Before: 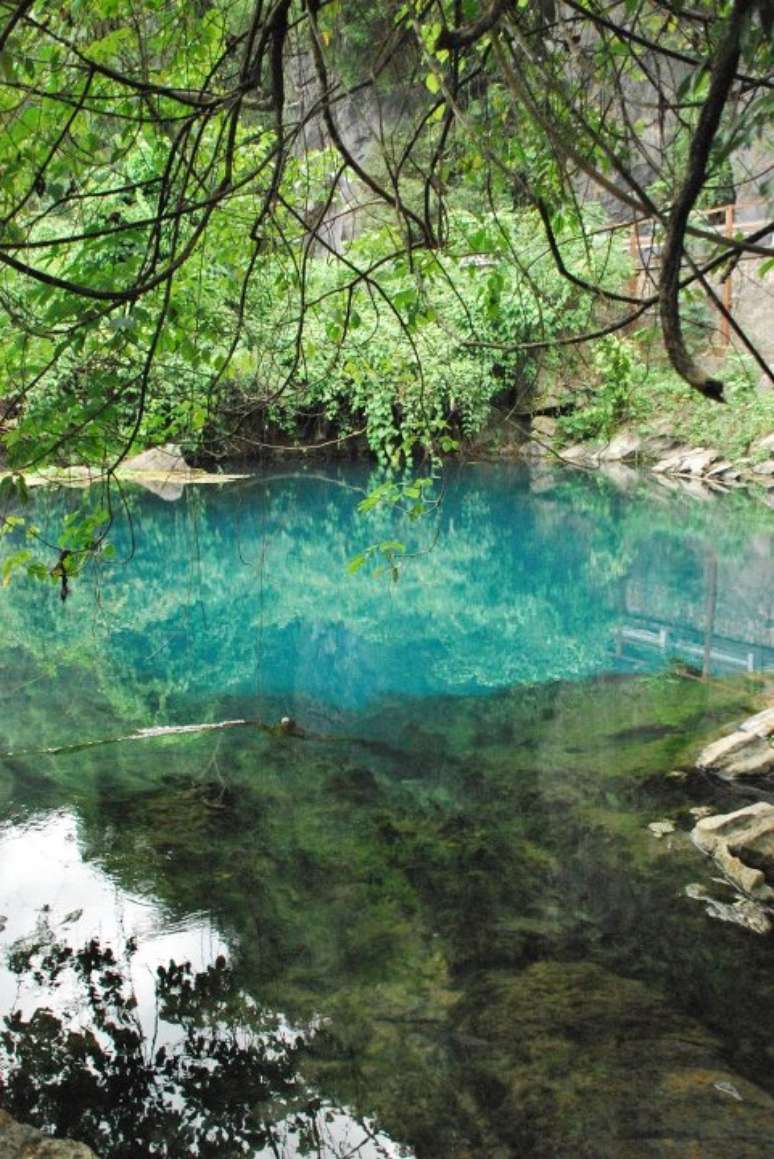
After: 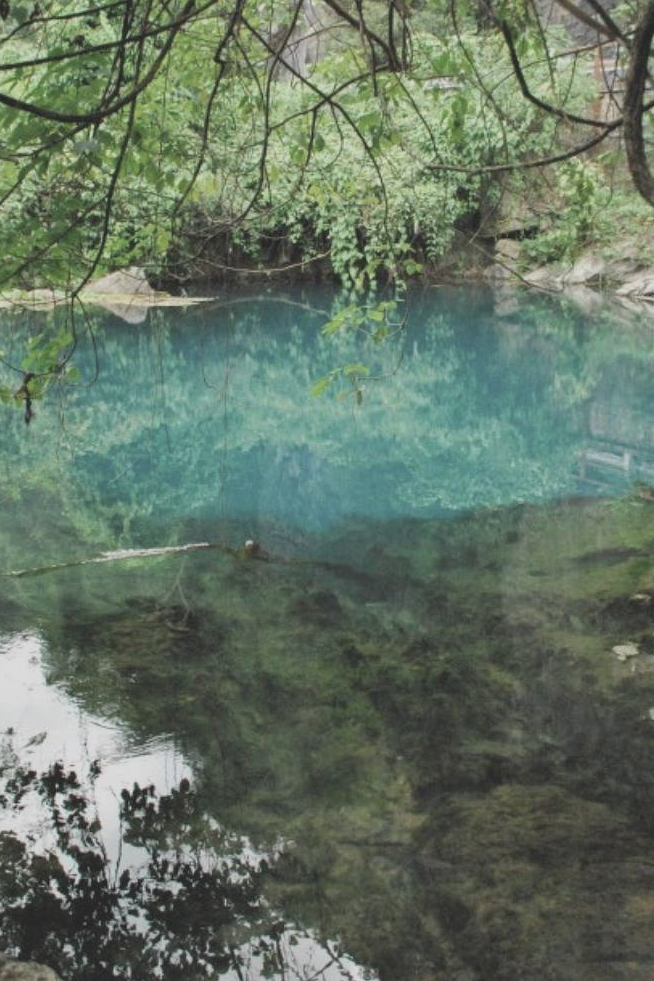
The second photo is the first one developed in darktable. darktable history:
contrast brightness saturation: contrast -0.253, saturation -0.425
crop and rotate: left 4.702%, top 15.353%, right 10.677%
